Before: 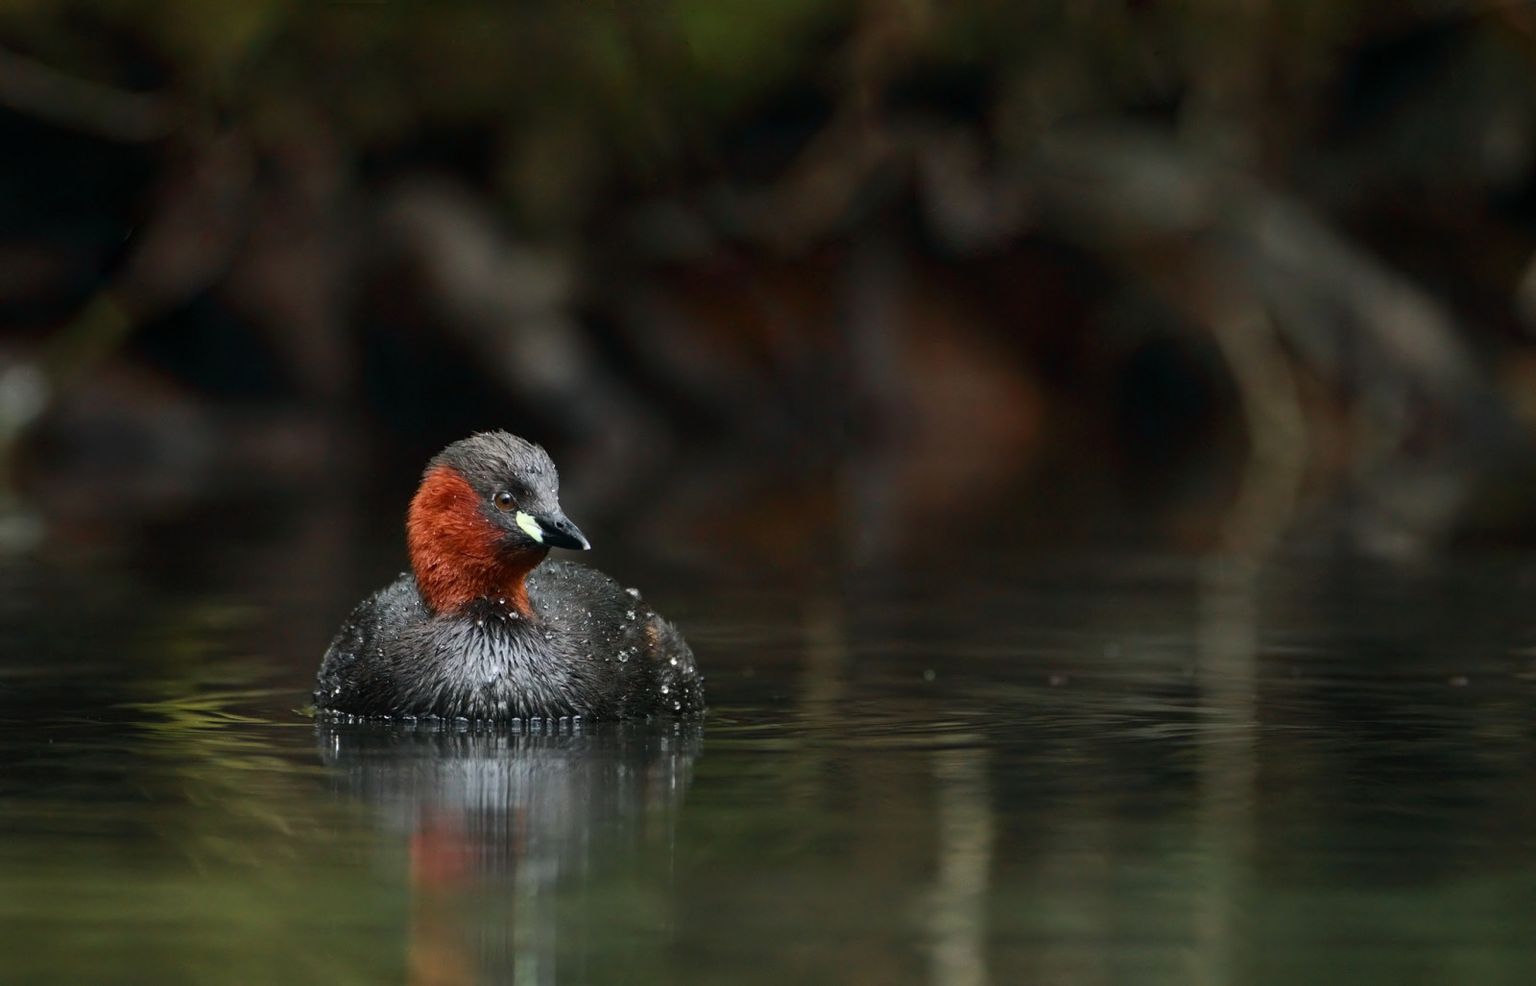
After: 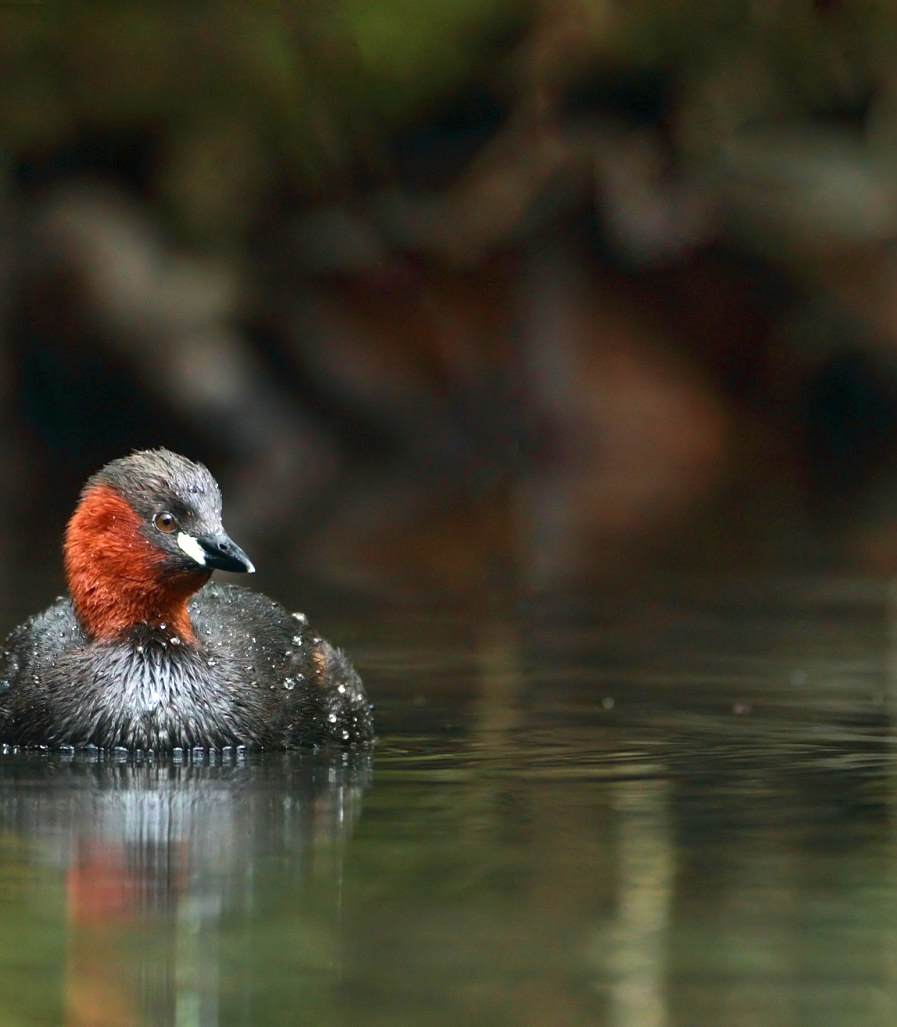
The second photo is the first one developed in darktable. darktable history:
velvia: on, module defaults
crop and rotate: left 22.542%, right 21.382%
exposure: exposure 0.782 EV, compensate highlight preservation false
